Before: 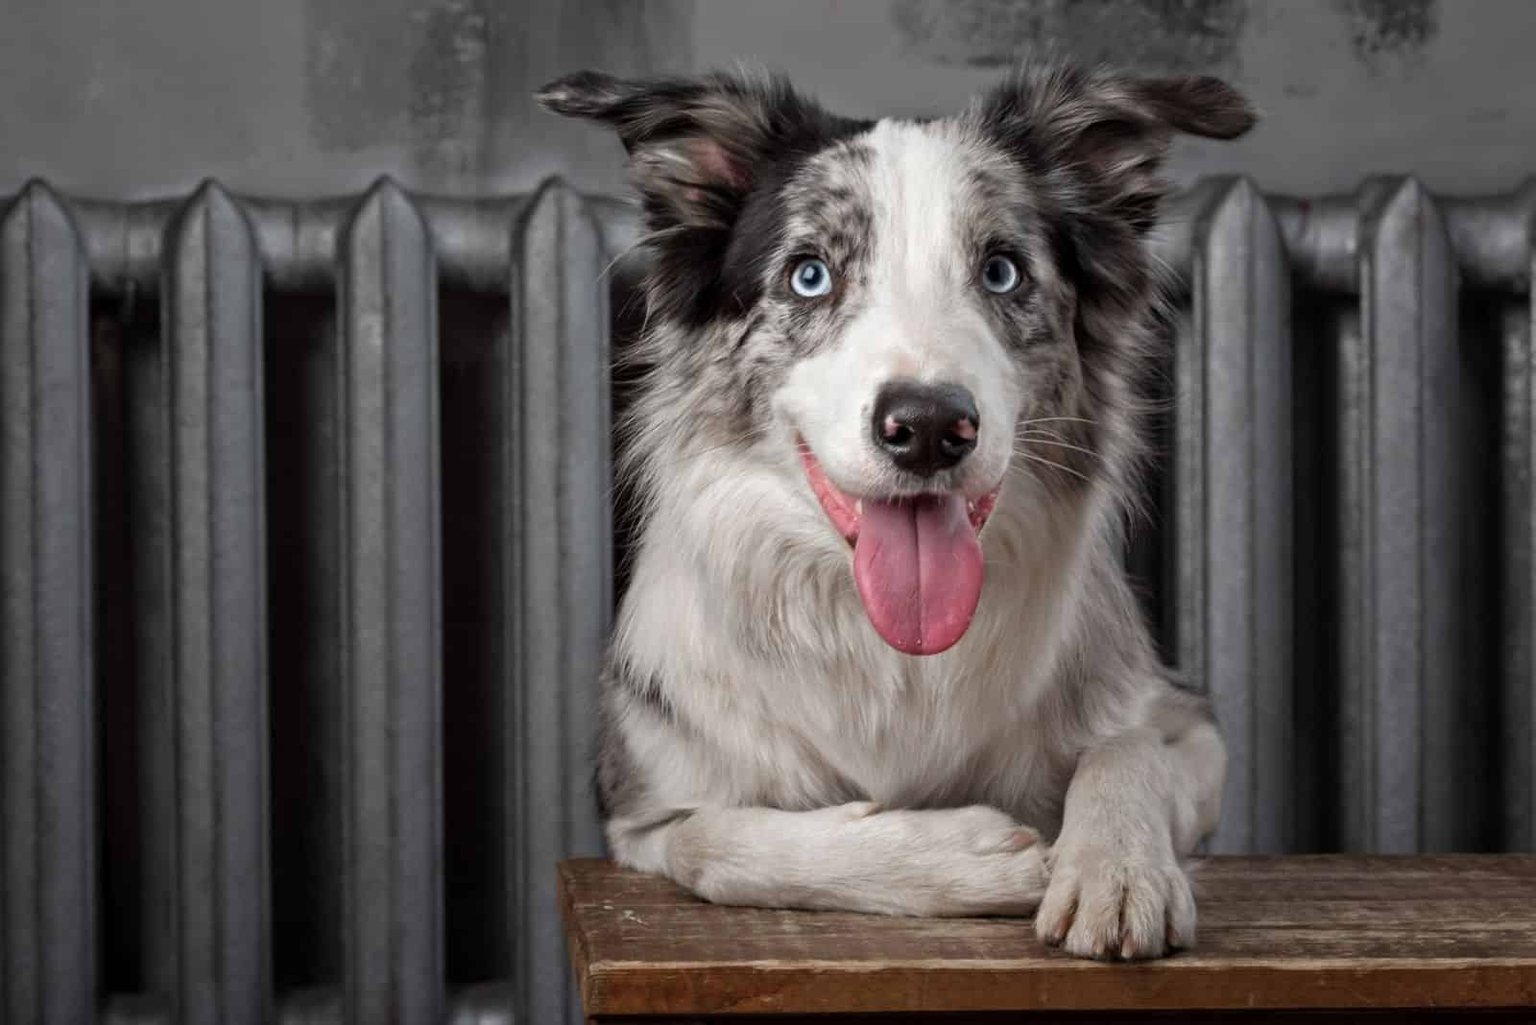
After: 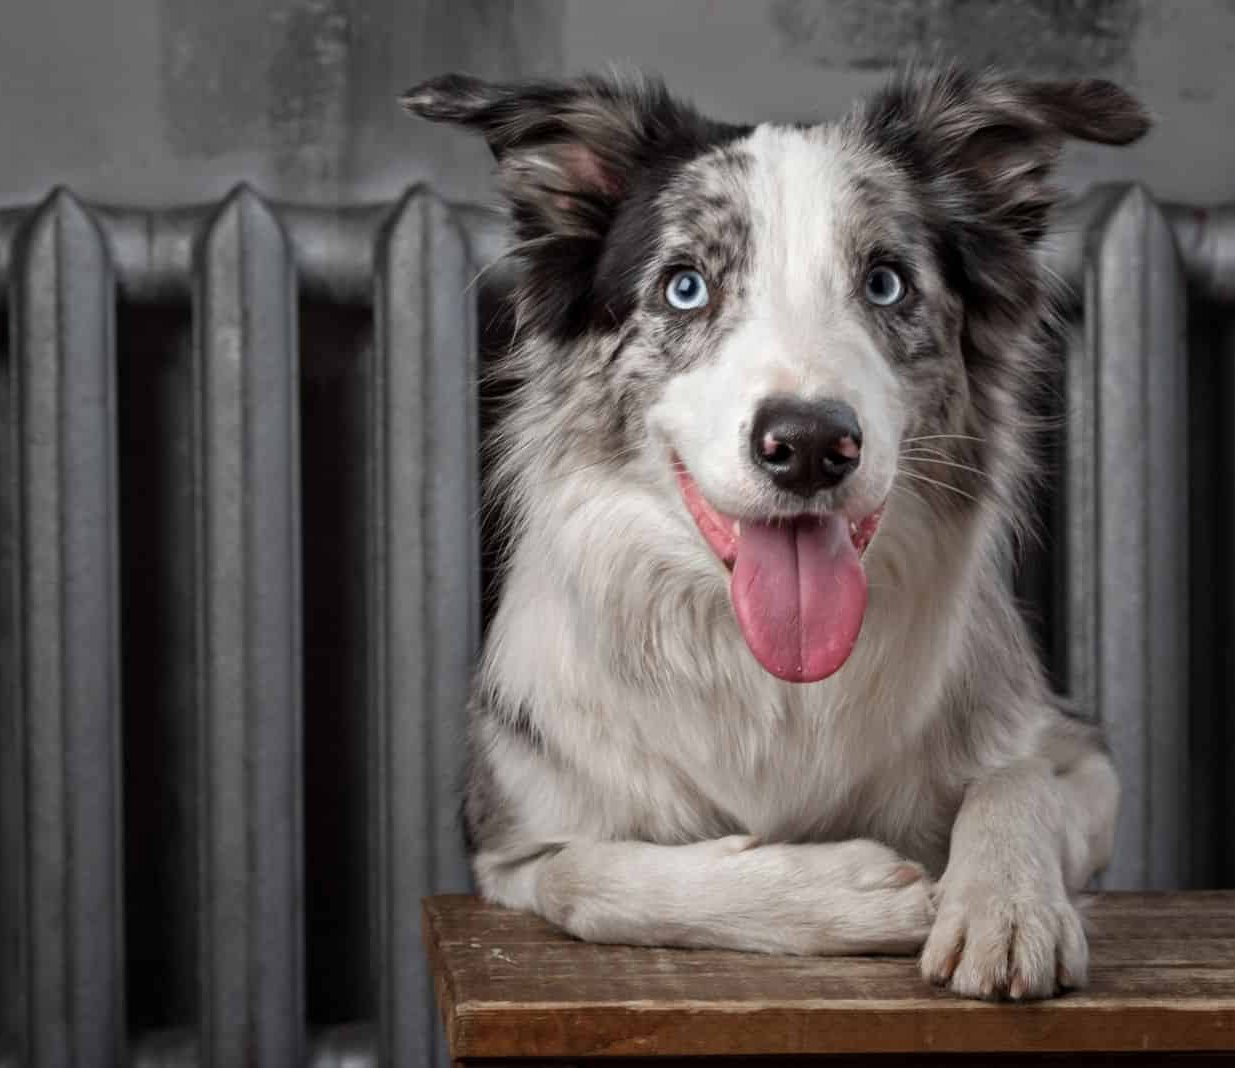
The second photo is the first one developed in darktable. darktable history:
crop: left 9.893%, right 12.879%
